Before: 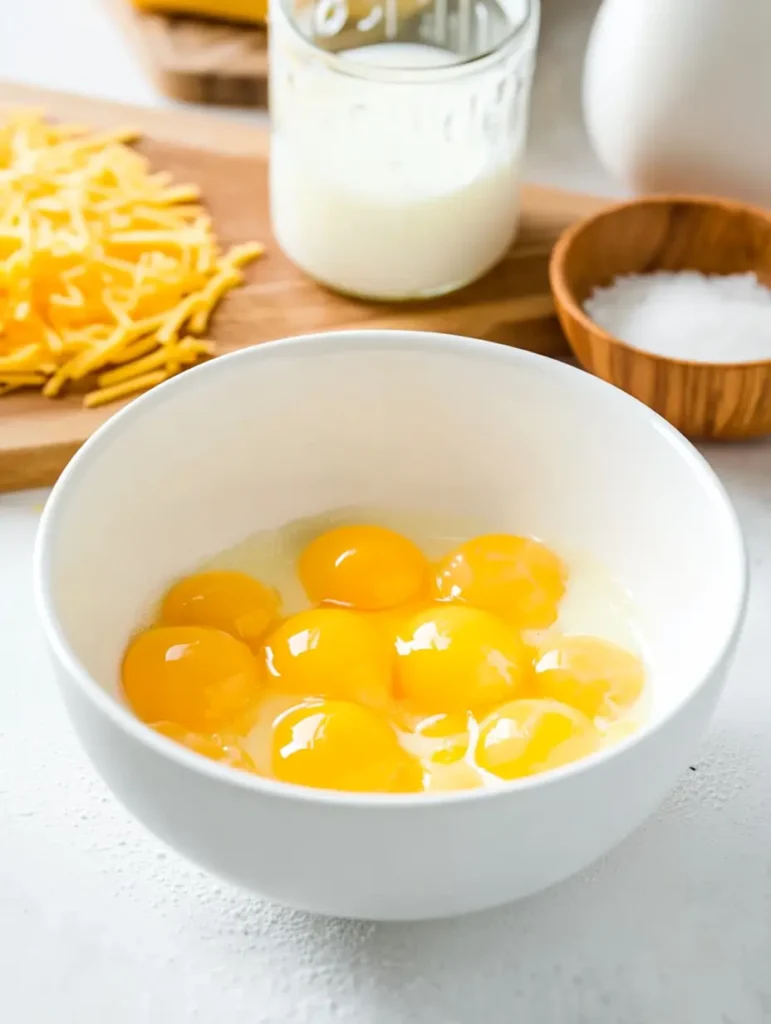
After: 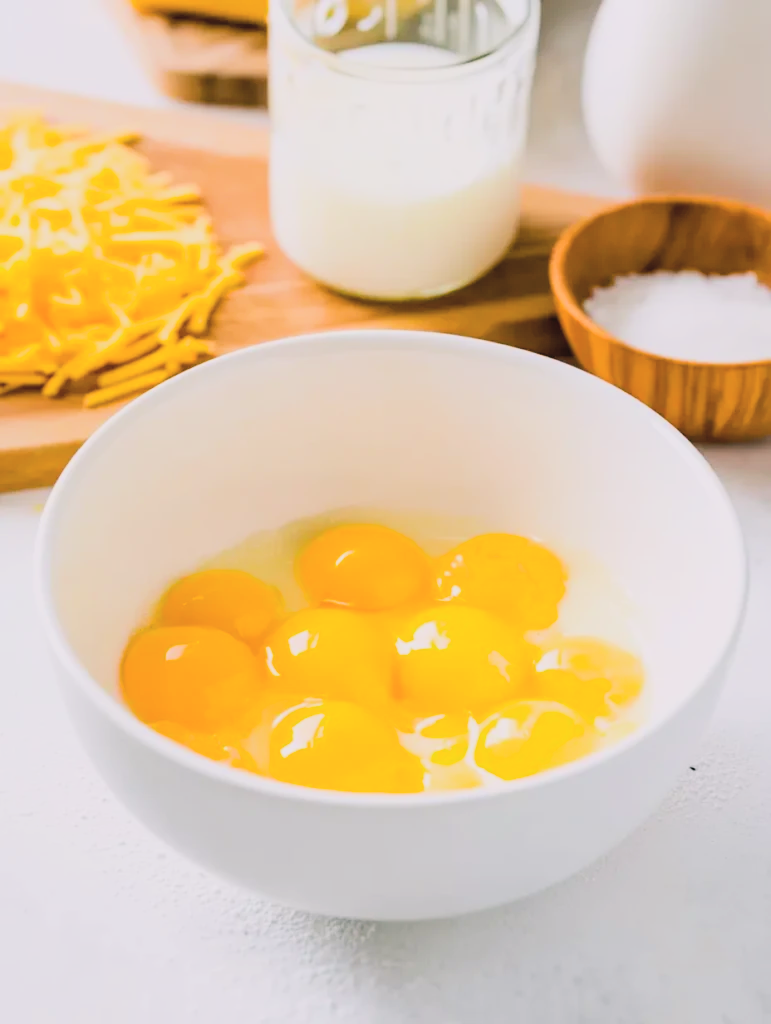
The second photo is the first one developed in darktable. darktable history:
contrast brightness saturation: brightness 0.15
filmic rgb: black relative exposure -7.5 EV, white relative exposure 5 EV, hardness 3.31, contrast 1.3, contrast in shadows safe
color balance rgb: shadows lift › chroma 2%, shadows lift › hue 217.2°, power › chroma 0.25%, power › hue 60°, highlights gain › chroma 1.5%, highlights gain › hue 309.6°, global offset › luminance -0.5%, perceptual saturation grading › global saturation 15%, global vibrance 20%
